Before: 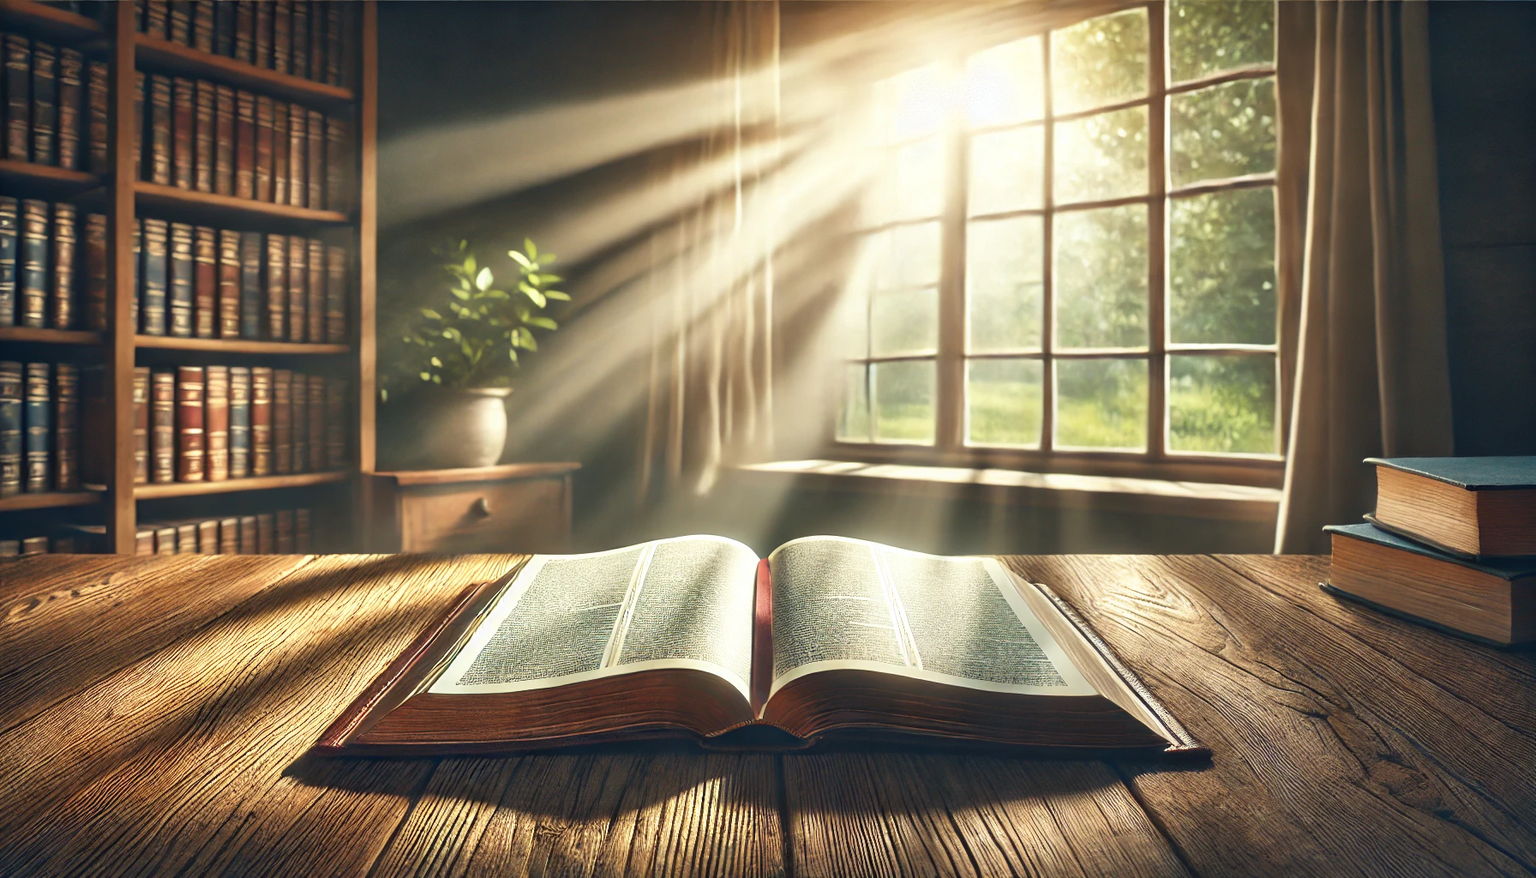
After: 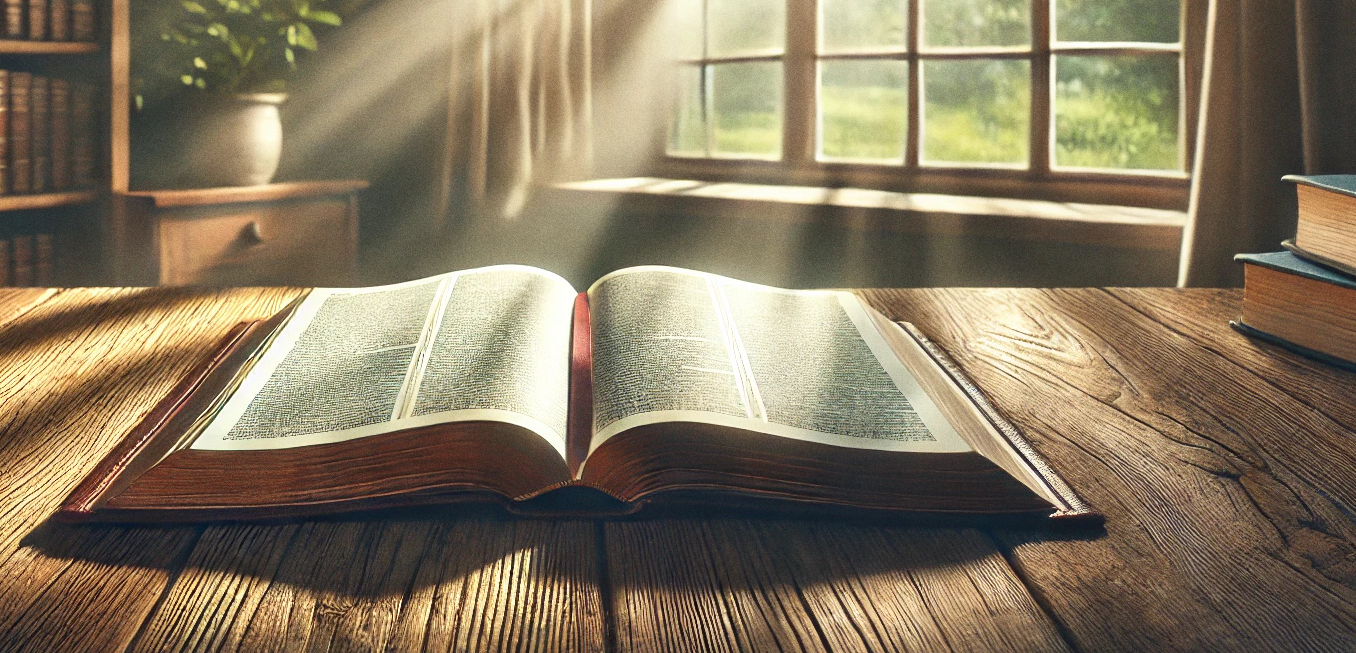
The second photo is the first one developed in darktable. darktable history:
grain: coarseness 0.09 ISO
exposure: compensate highlight preservation false
rgb levels: preserve colors max RGB
crop and rotate: left 17.299%, top 35.115%, right 7.015%, bottom 1.024%
